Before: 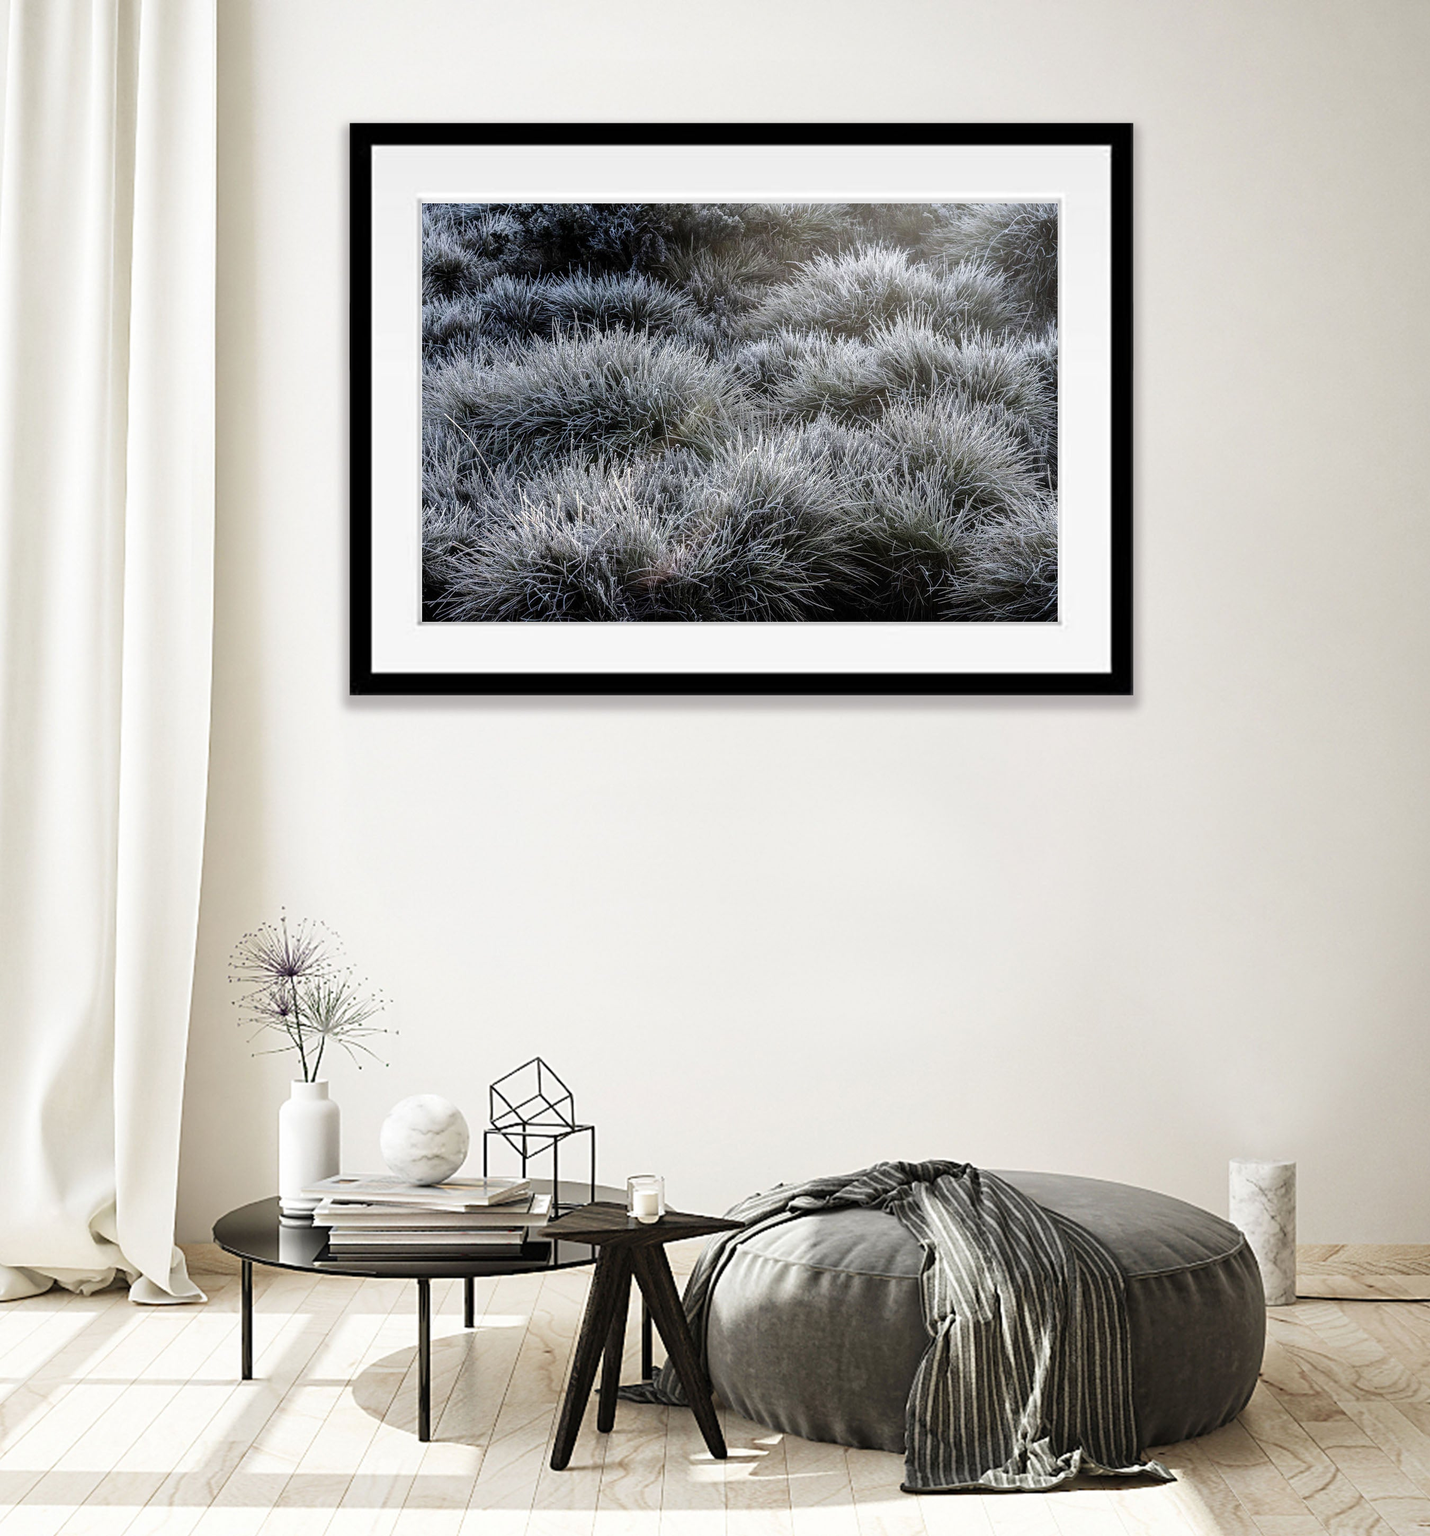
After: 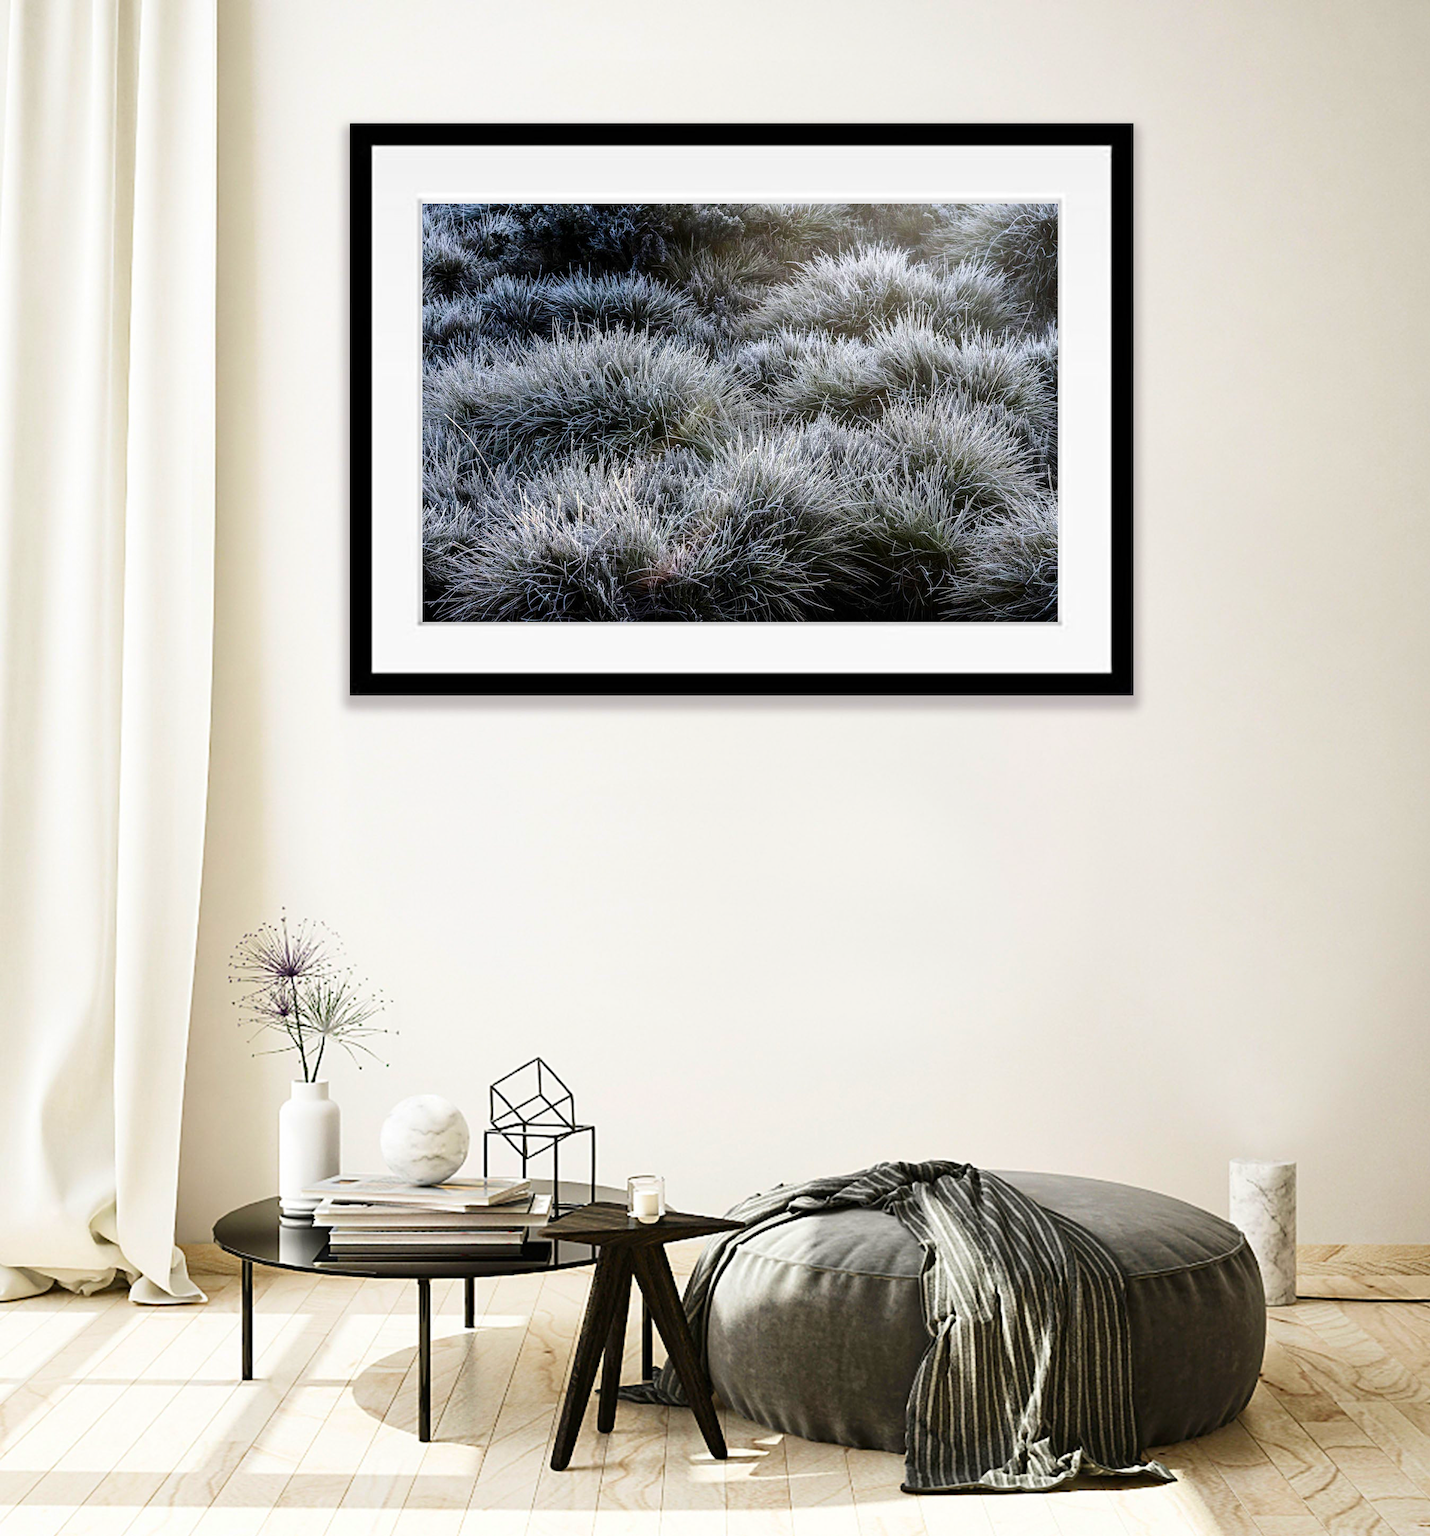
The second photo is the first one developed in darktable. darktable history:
contrast brightness saturation: contrast 0.147, brightness -0.01, saturation 0.097
color balance rgb: shadows lift › chroma 0.651%, shadows lift › hue 111.12°, perceptual saturation grading › global saturation 40.051%
